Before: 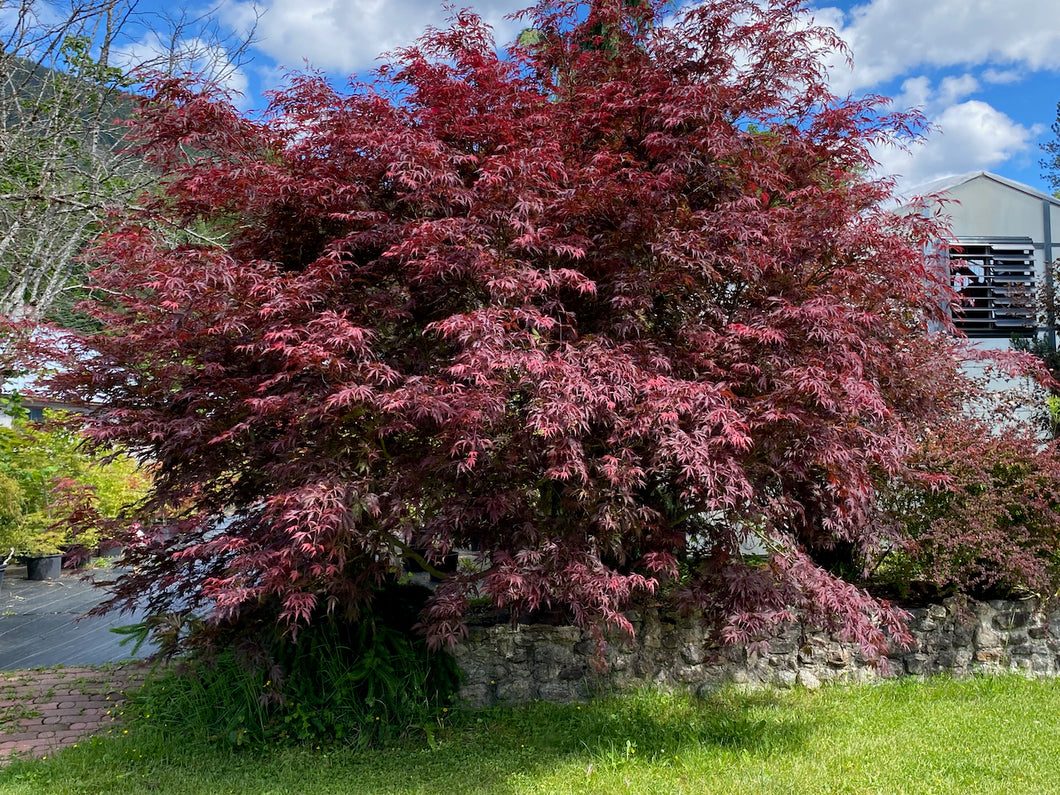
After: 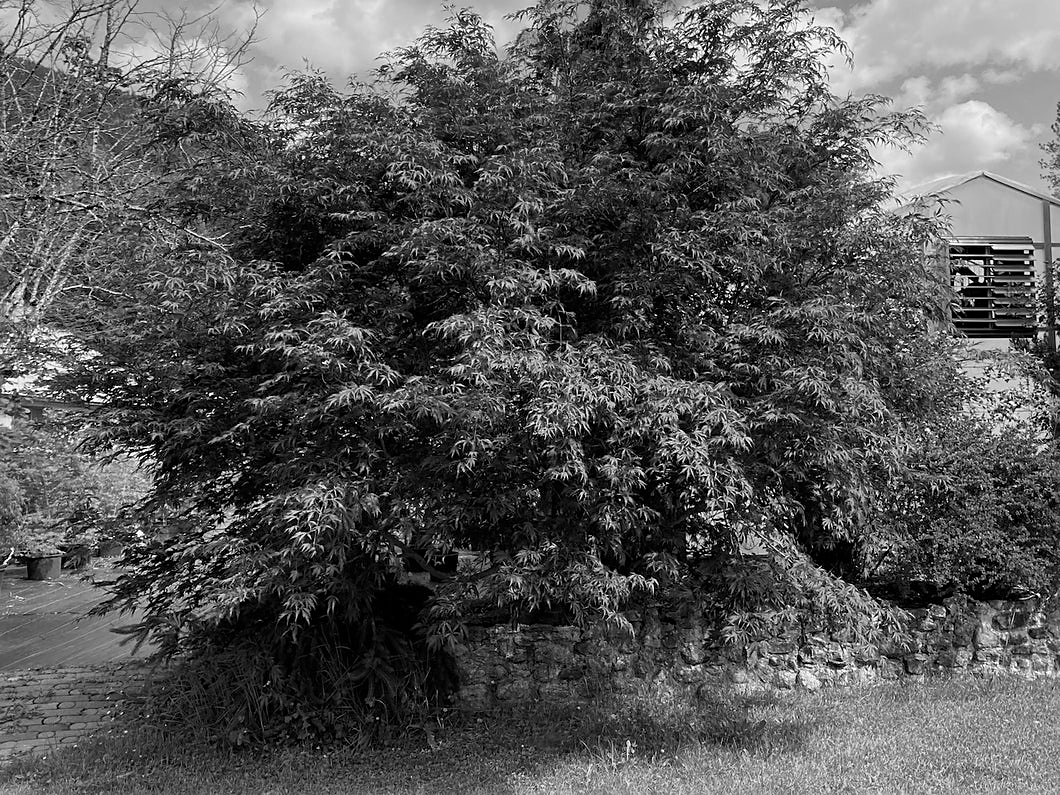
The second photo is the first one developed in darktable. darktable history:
sharpen: radius 1.864, amount 0.398, threshold 1.271
tone equalizer: on, module defaults
color calibration: output gray [0.28, 0.41, 0.31, 0], gray › normalize channels true, illuminant same as pipeline (D50), adaptation XYZ, x 0.346, y 0.359, gamut compression 0
